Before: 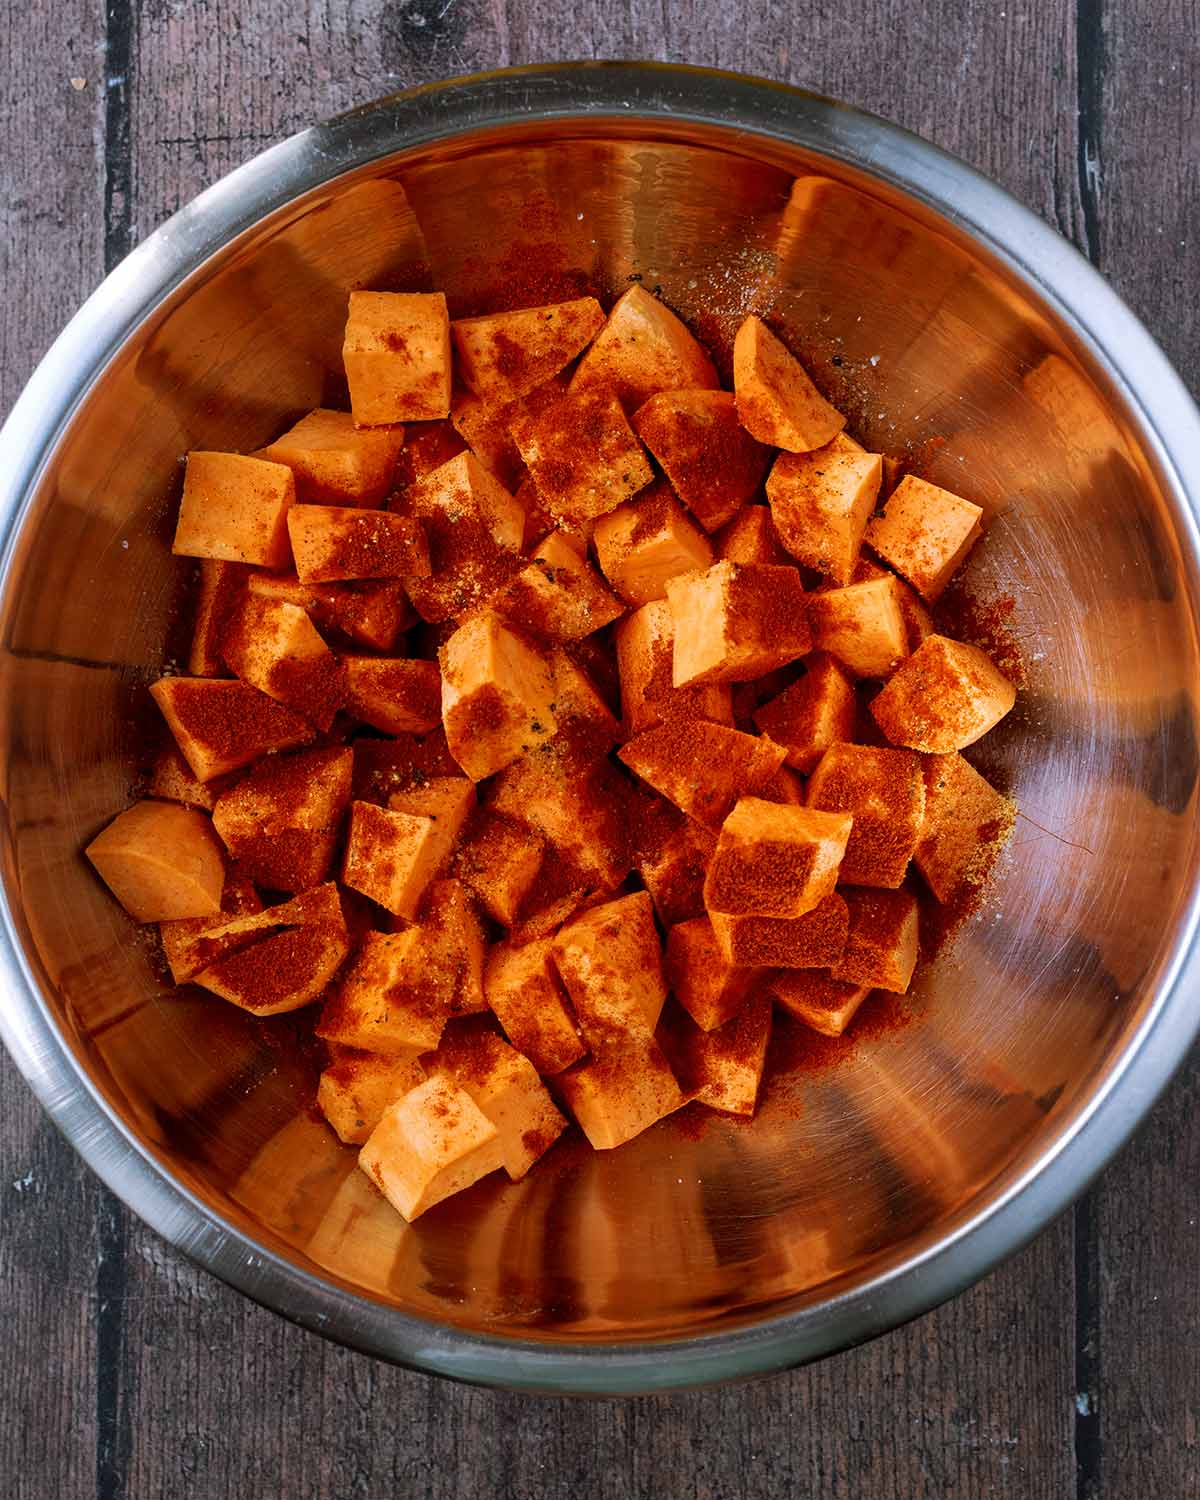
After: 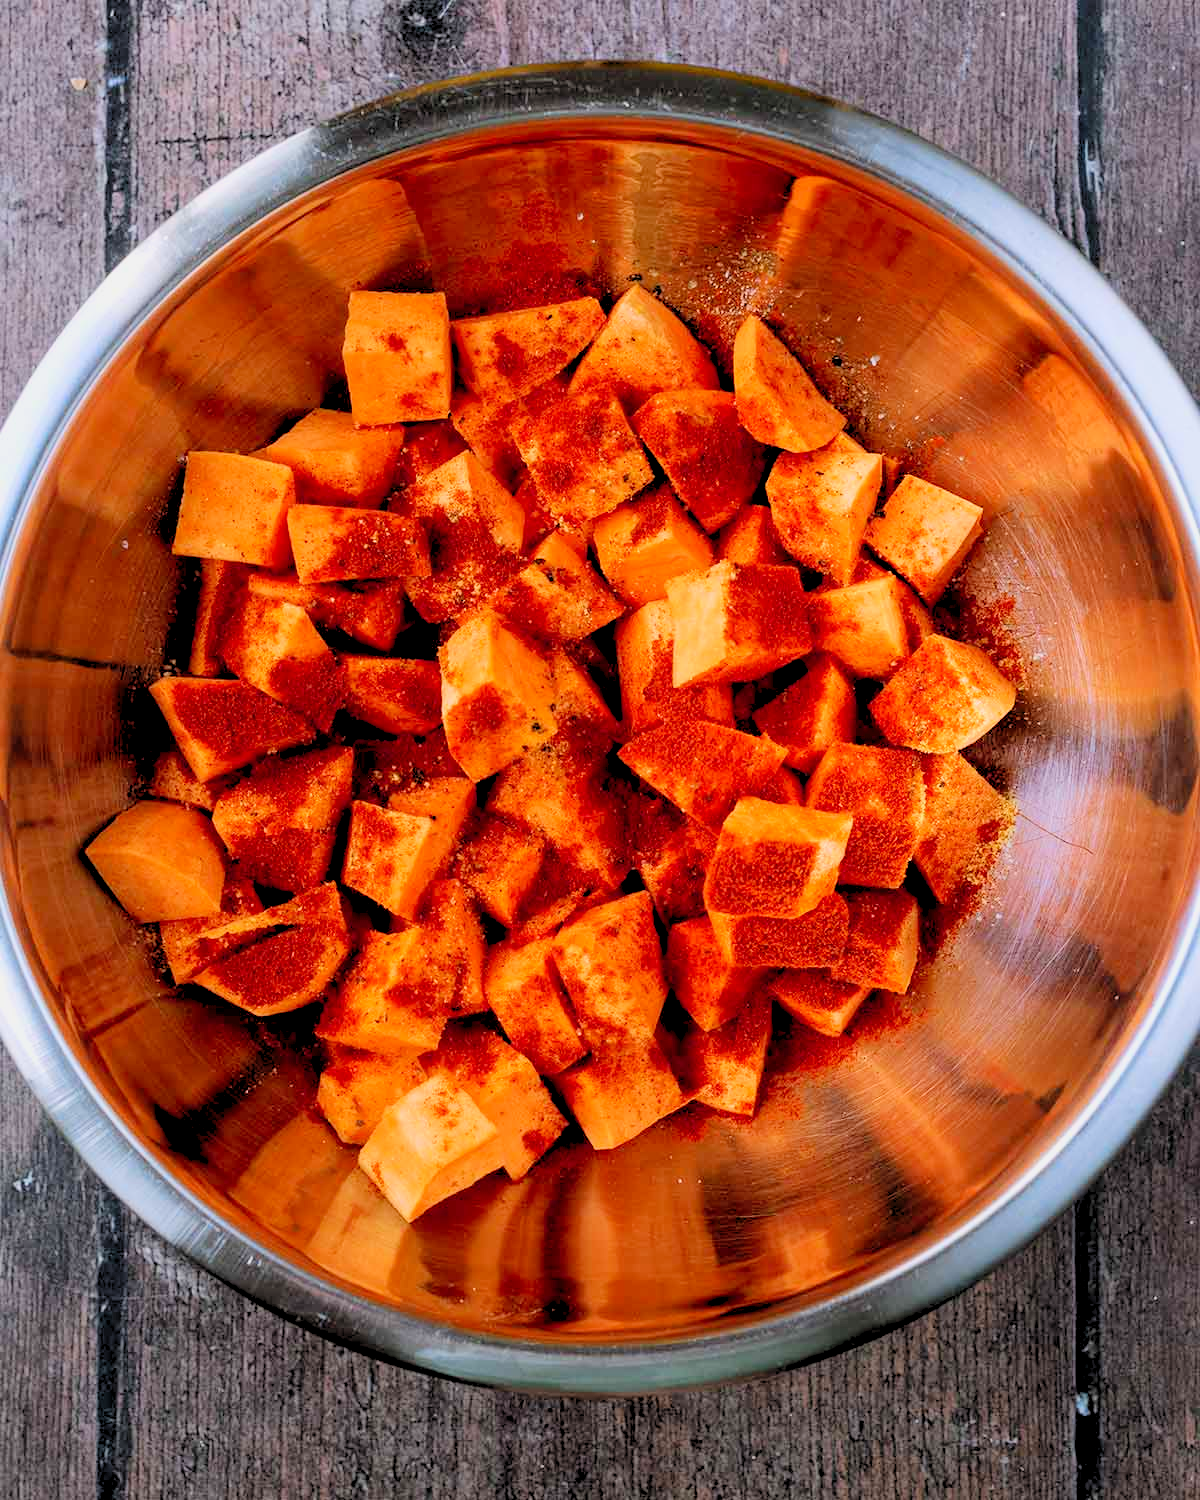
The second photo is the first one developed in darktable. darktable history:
levels: levels [0.044, 0.416, 0.908]
filmic rgb: black relative exposure -7.65 EV, white relative exposure 4.56 EV, hardness 3.61, color science v6 (2022), iterations of high-quality reconstruction 0
